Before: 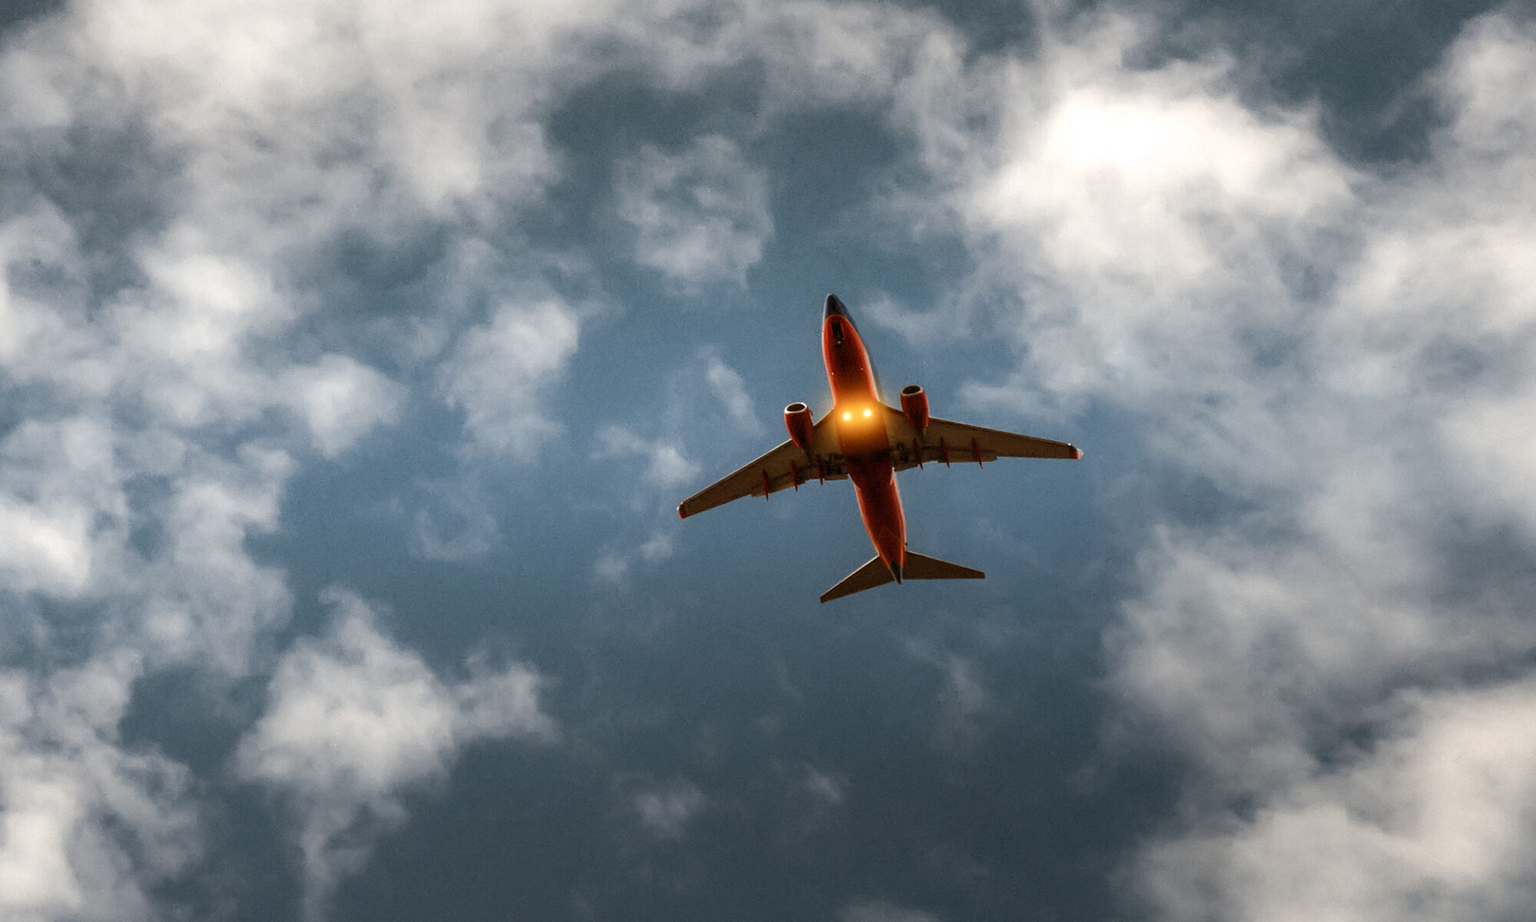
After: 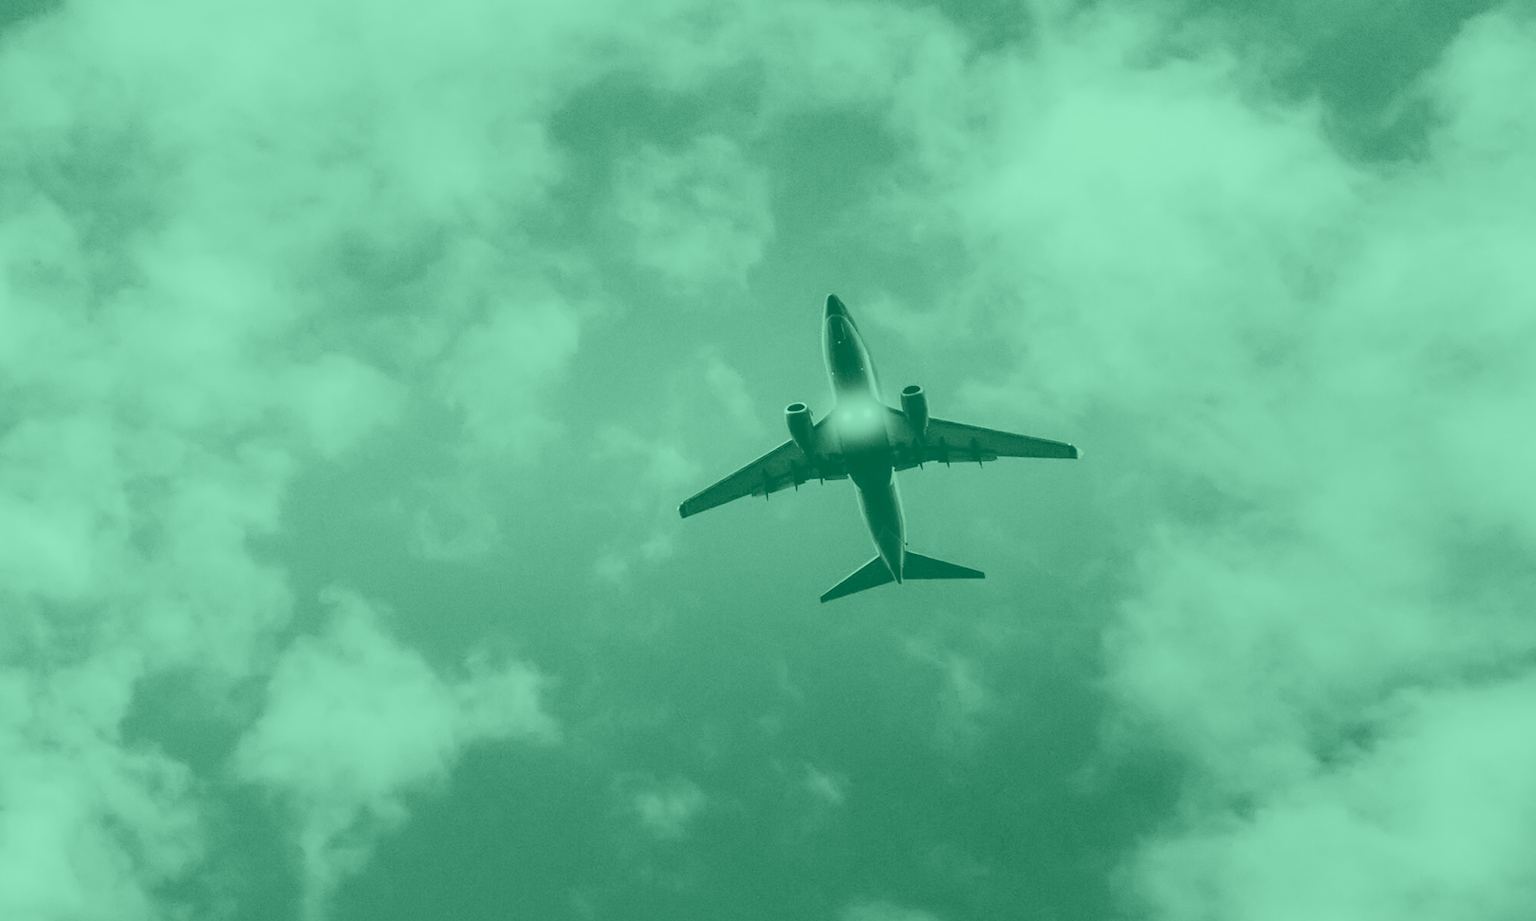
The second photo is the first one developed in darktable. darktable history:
tone curve: curves: ch0 [(0, 0) (0.004, 0) (0.133, 0.071) (0.341, 0.453) (0.839, 0.922) (1, 1)], color space Lab, linked channels, preserve colors none
colorize: hue 147.6°, saturation 65%, lightness 21.64%
